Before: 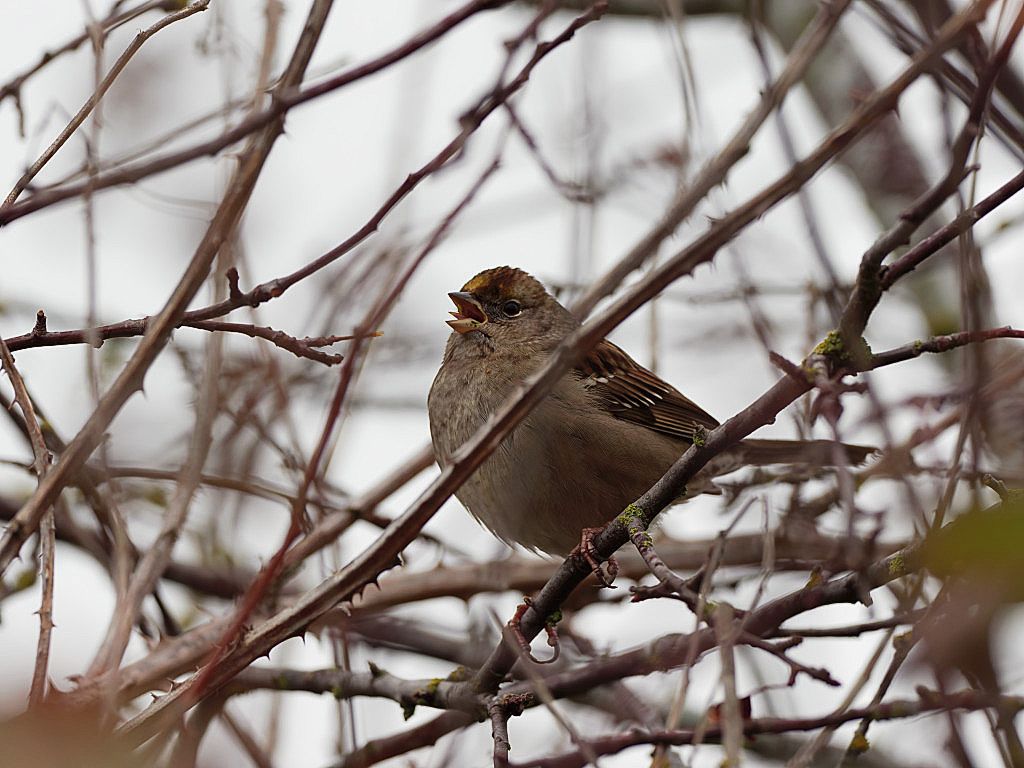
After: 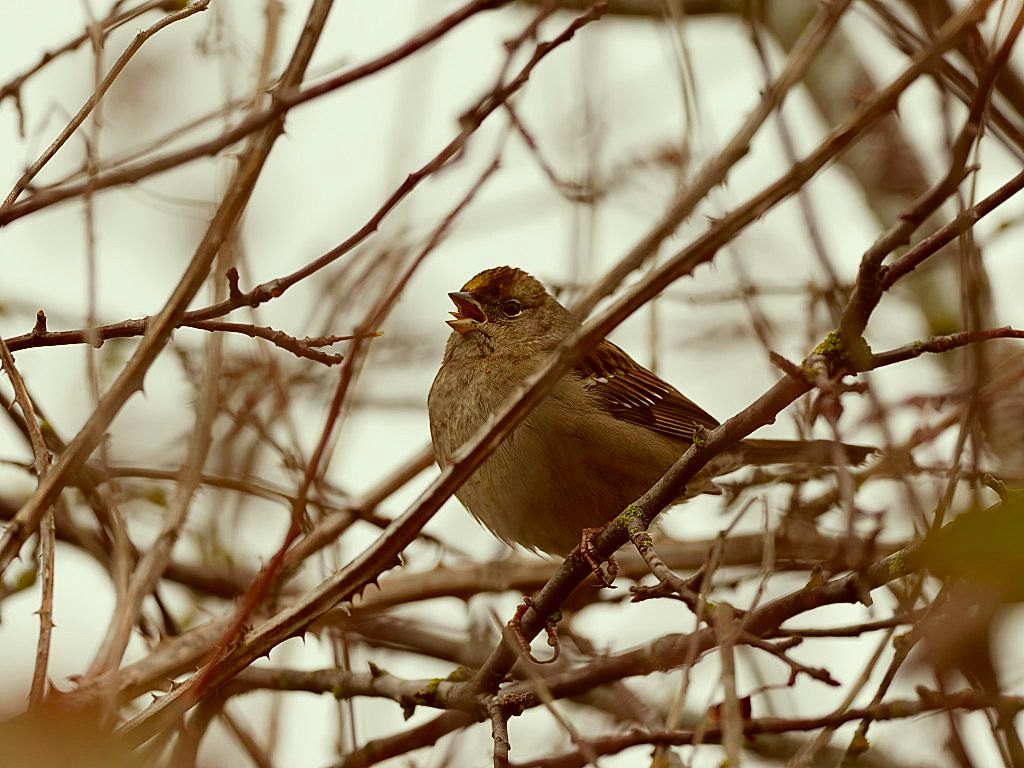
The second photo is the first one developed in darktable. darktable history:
color correction: highlights a* -6.23, highlights b* 9.26, shadows a* 10.67, shadows b* 23.88
